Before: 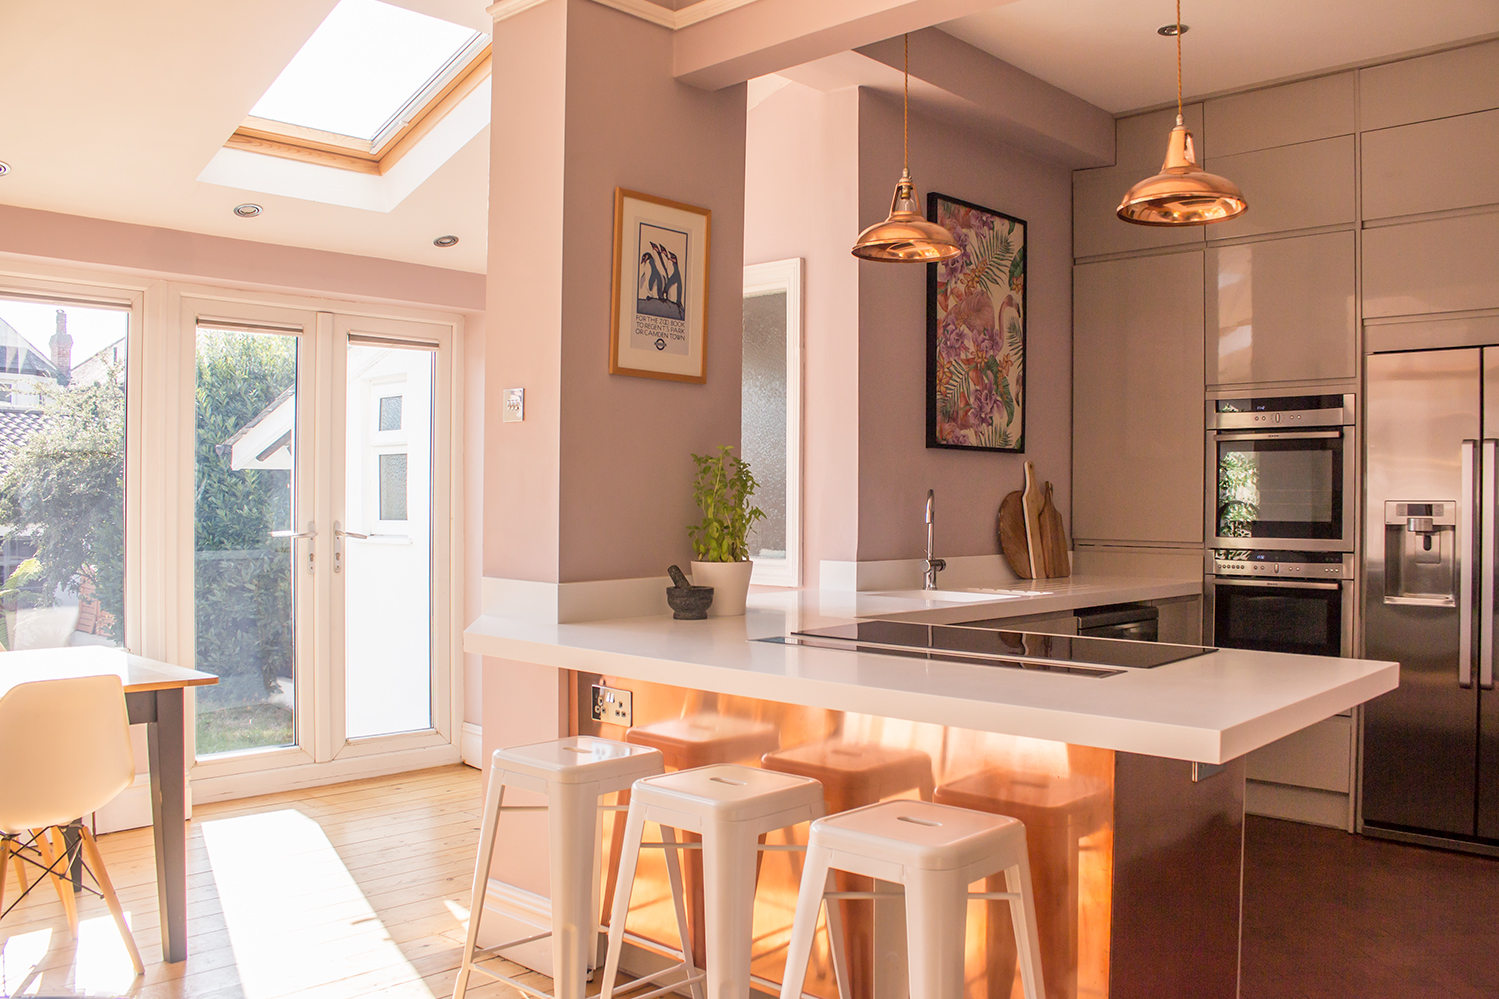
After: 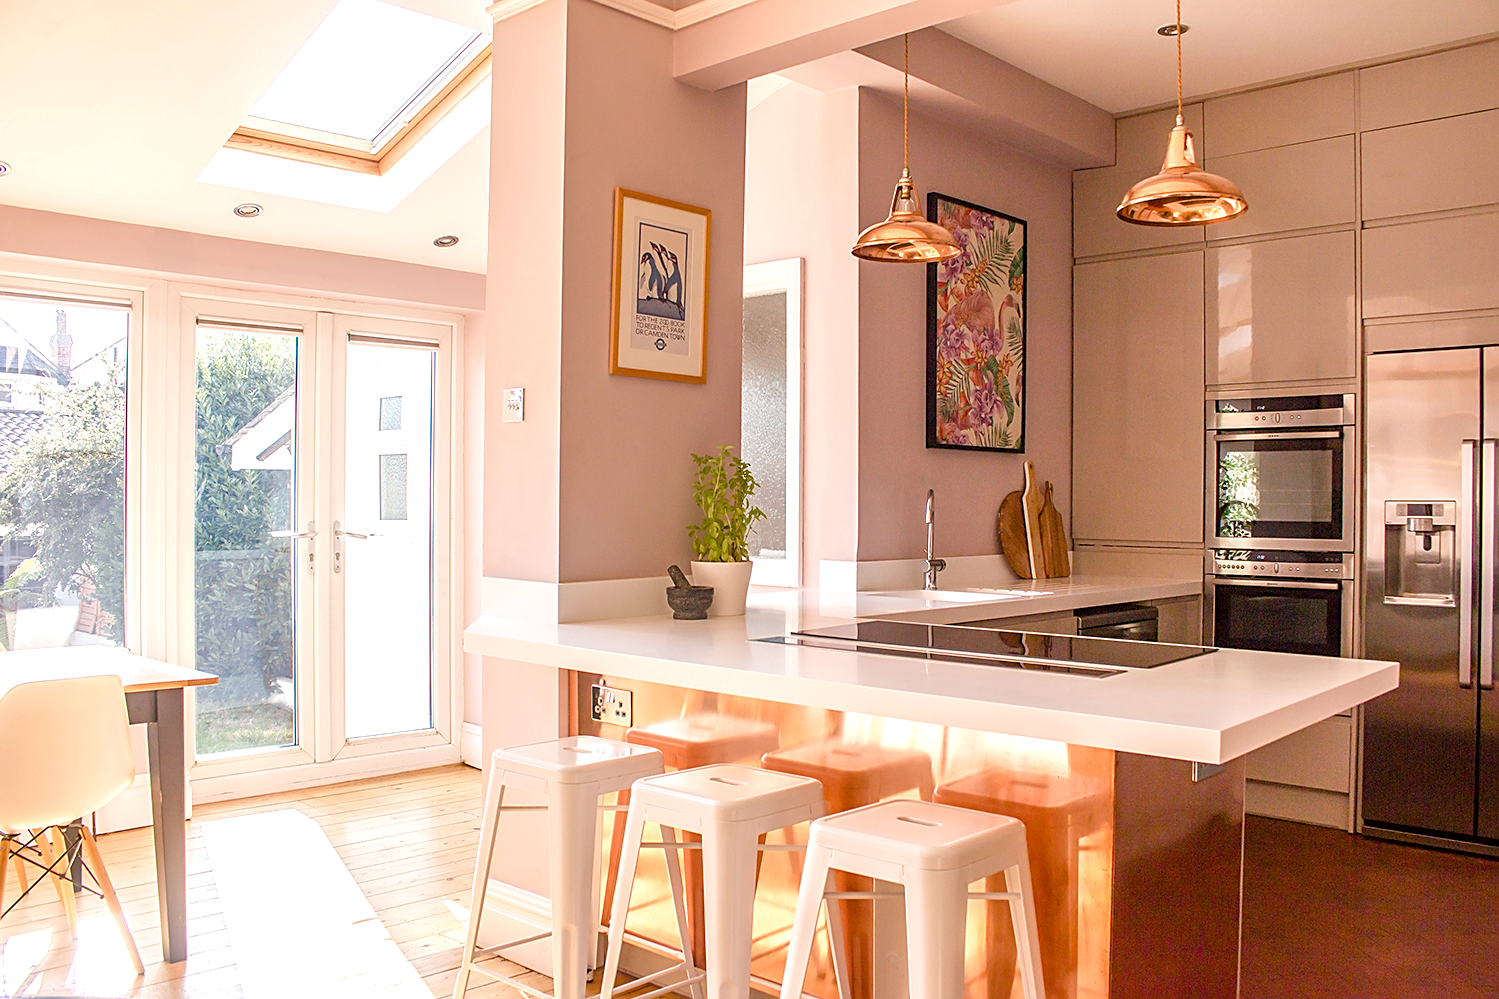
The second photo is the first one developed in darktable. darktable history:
color balance rgb: perceptual saturation grading › global saturation 20%, perceptual saturation grading › highlights -50%, perceptual saturation grading › shadows 30%, perceptual brilliance grading › global brilliance 10%, perceptual brilliance grading › shadows 15%
sharpen: on, module defaults
